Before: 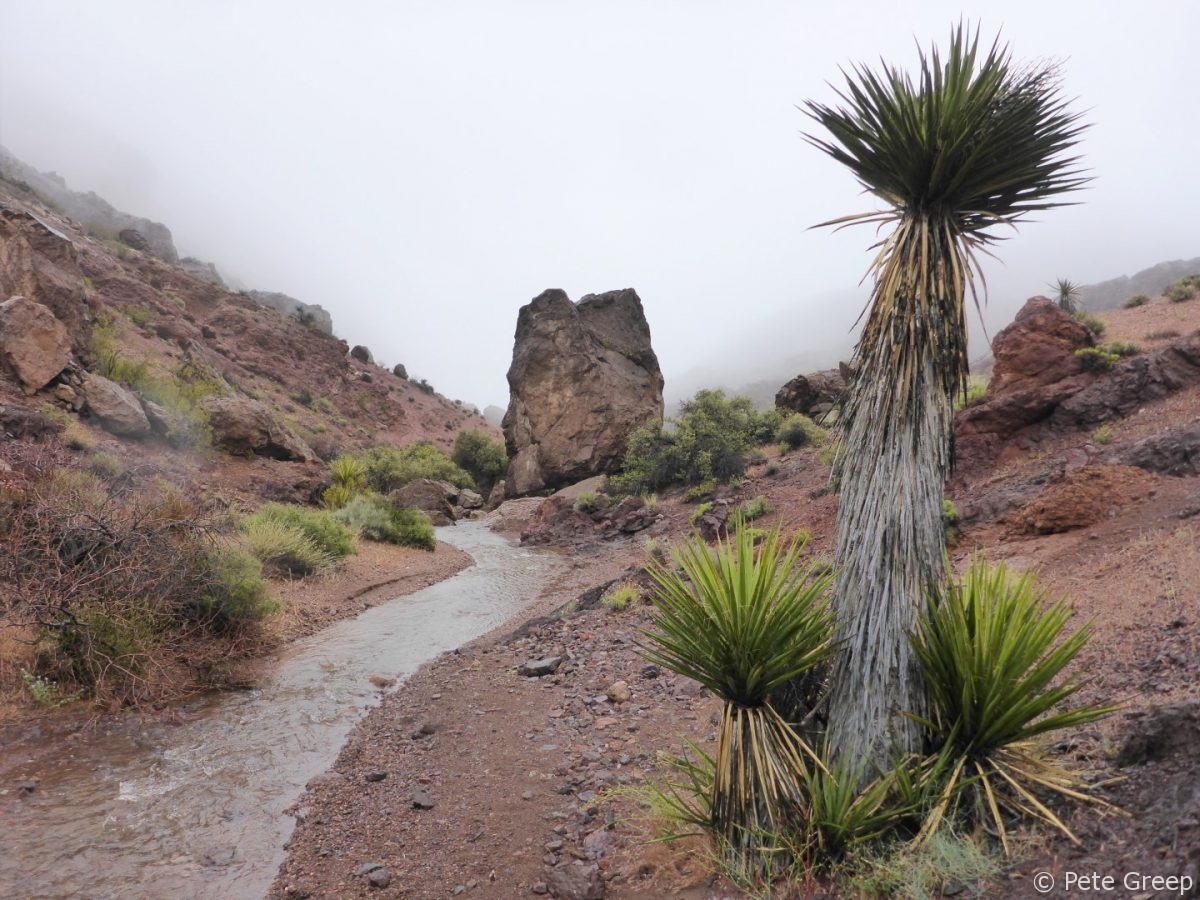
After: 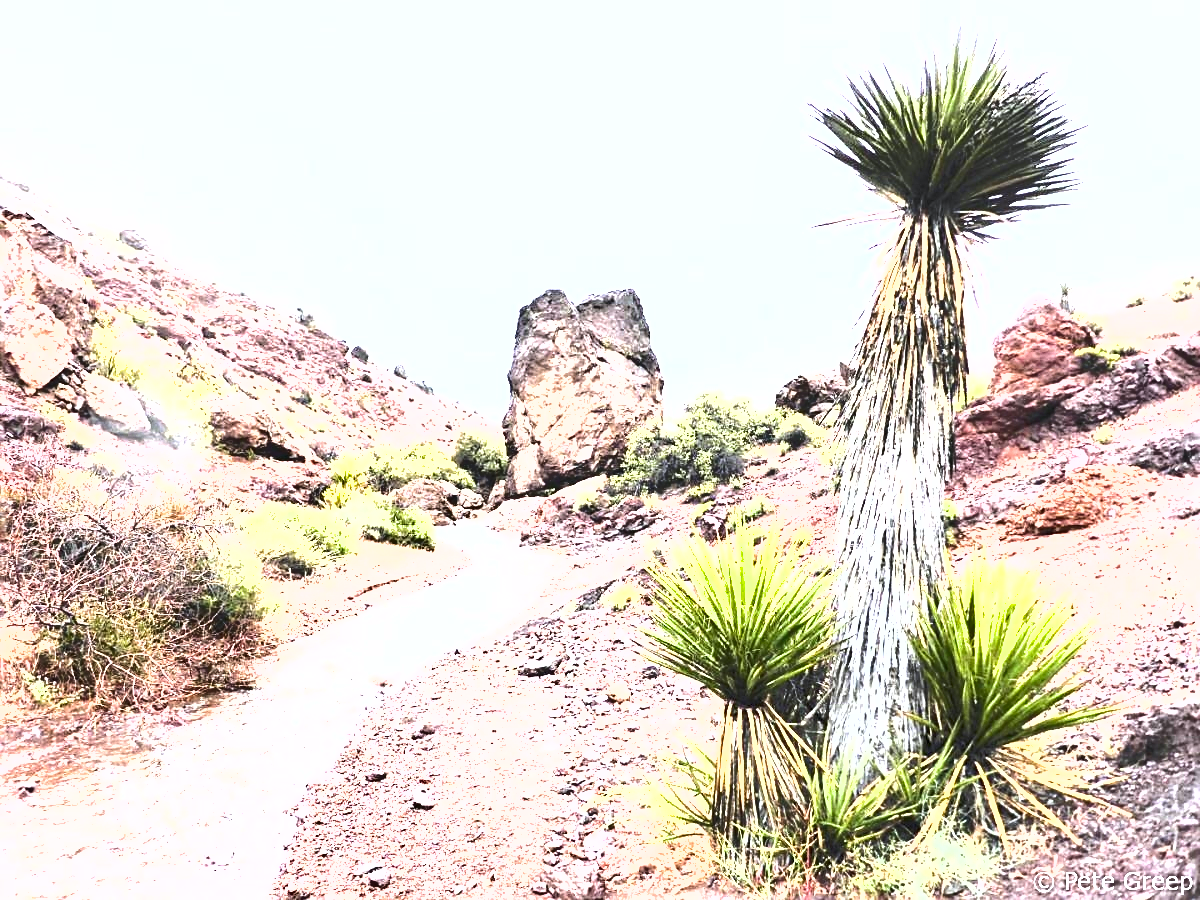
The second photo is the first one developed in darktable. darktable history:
sharpen: on, module defaults
white balance: red 0.98, blue 1.034
color balance rgb: linear chroma grading › shadows -3%, linear chroma grading › highlights -4%
shadows and highlights: low approximation 0.01, soften with gaussian
exposure: exposure 3 EV, compensate highlight preservation false
